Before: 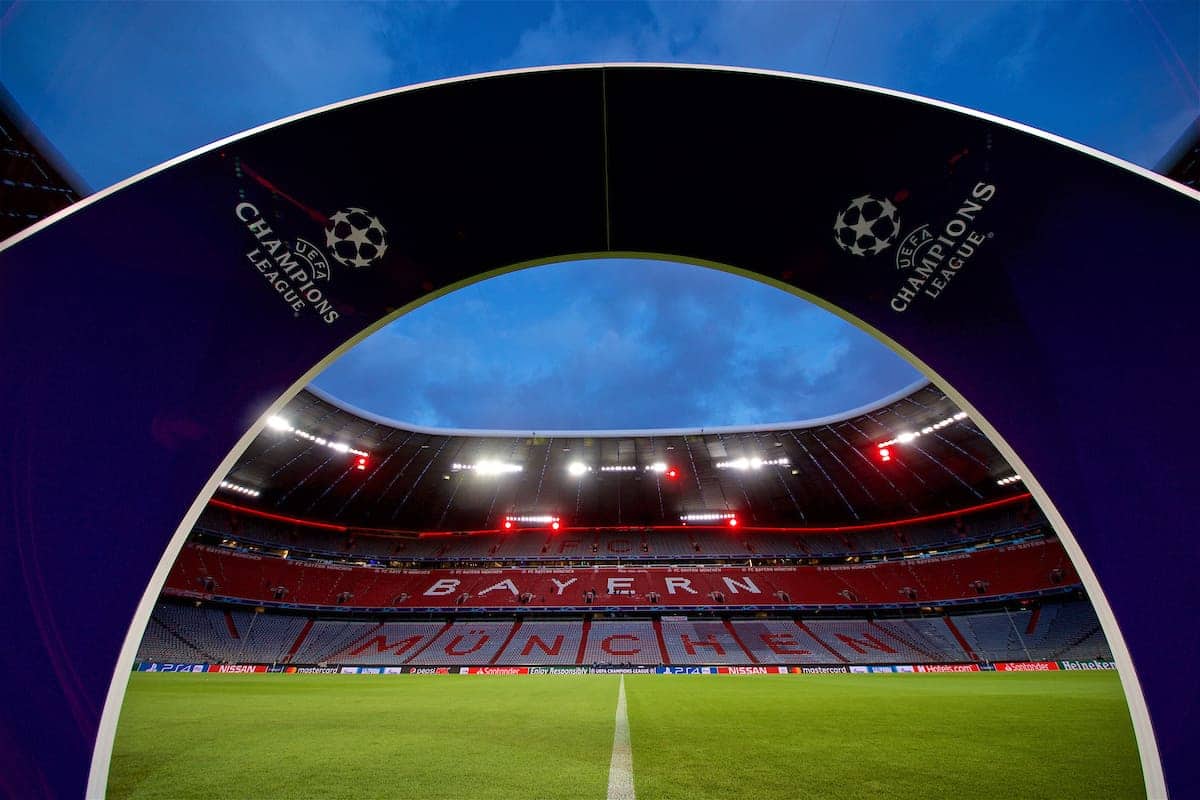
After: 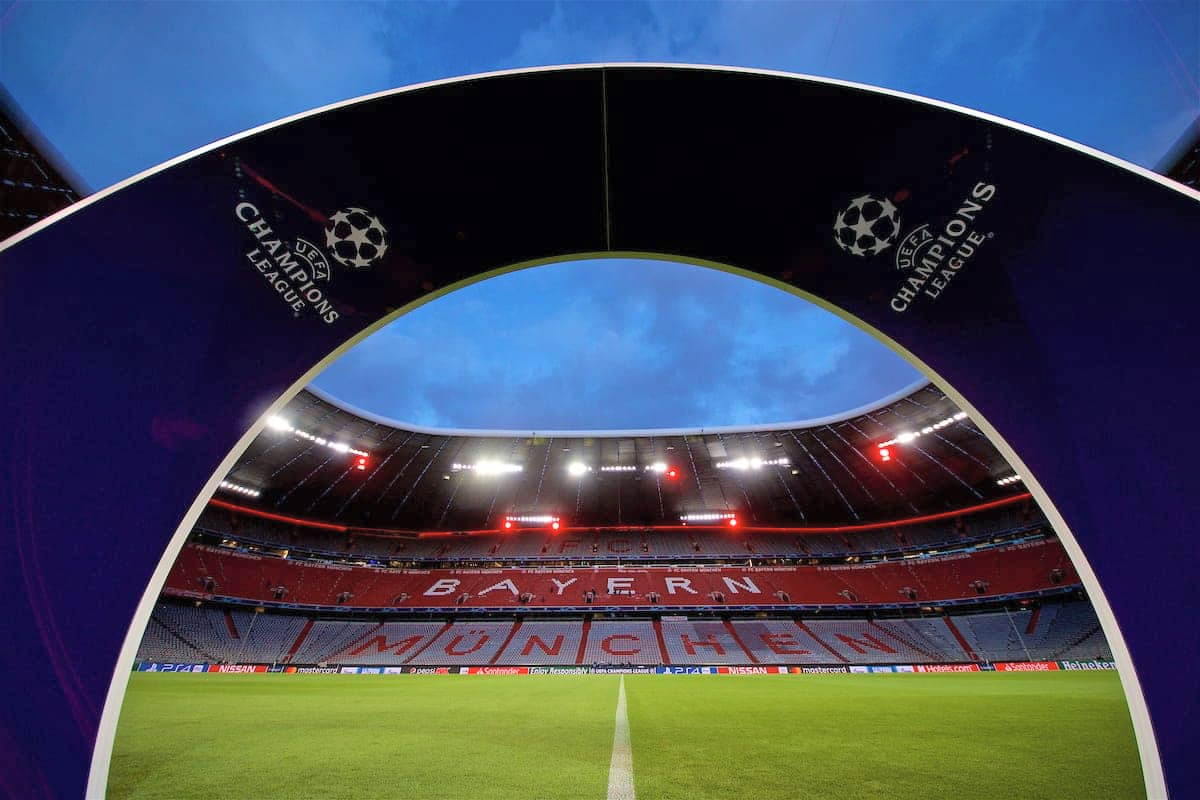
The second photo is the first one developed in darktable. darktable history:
contrast brightness saturation: brightness 0.12
